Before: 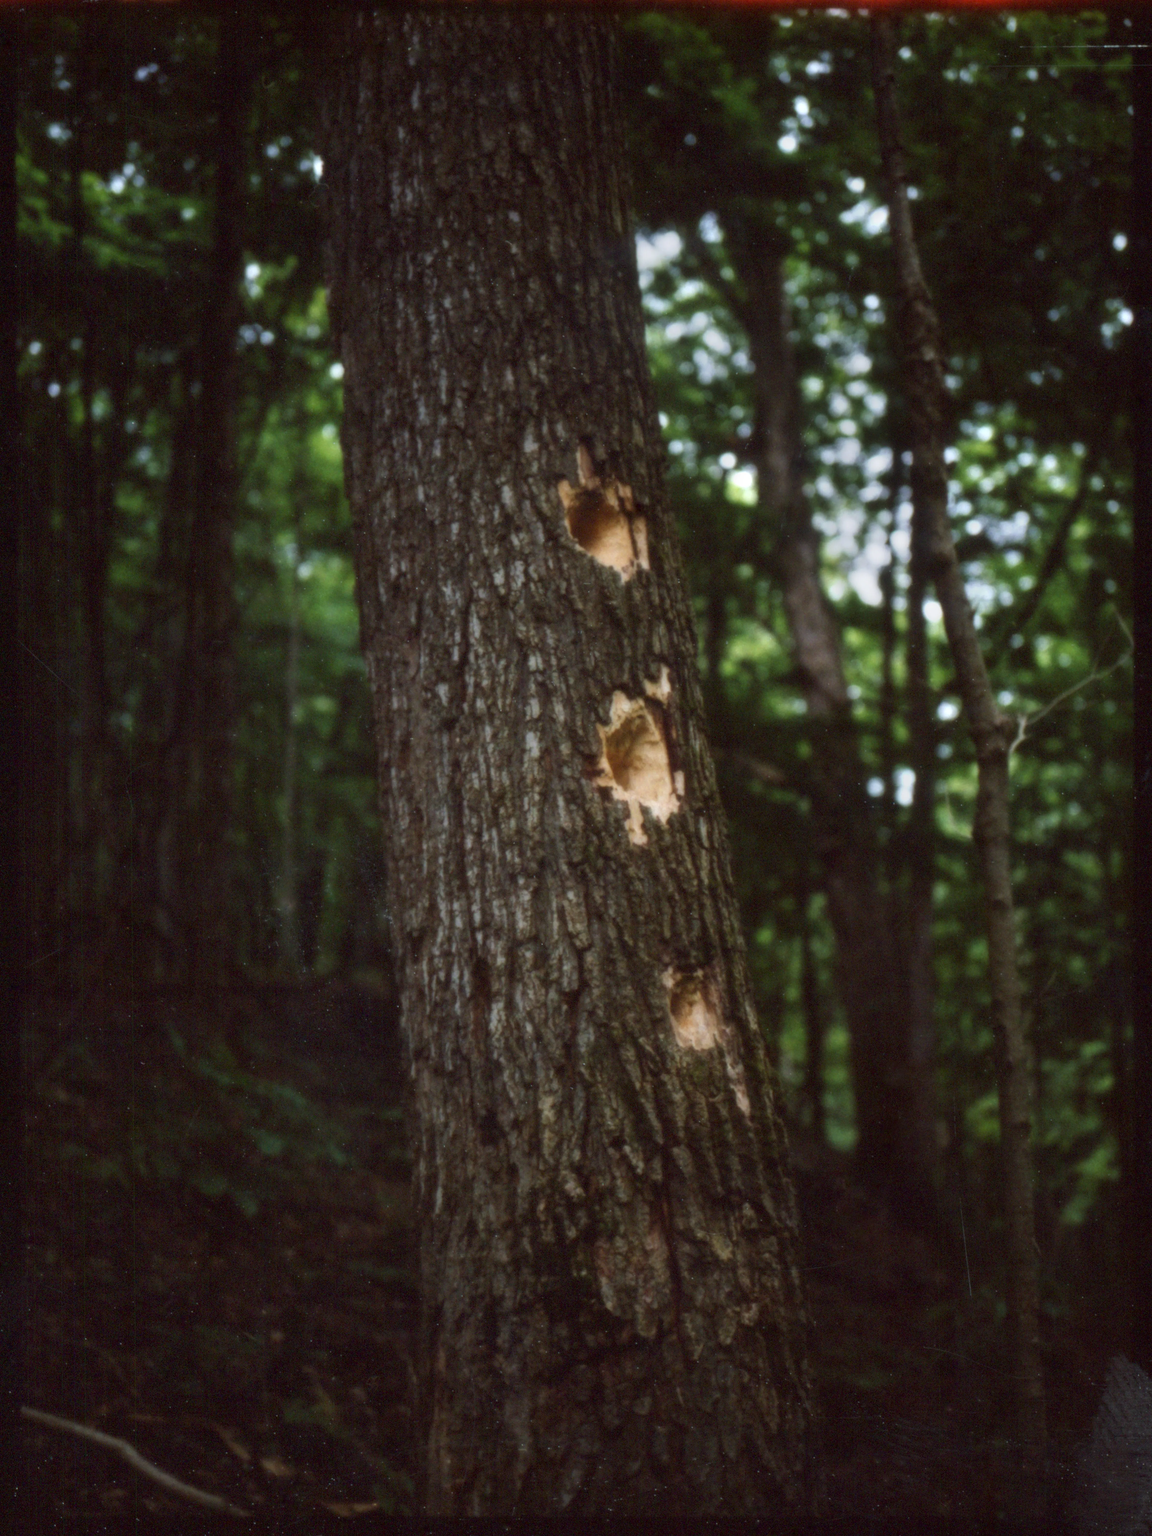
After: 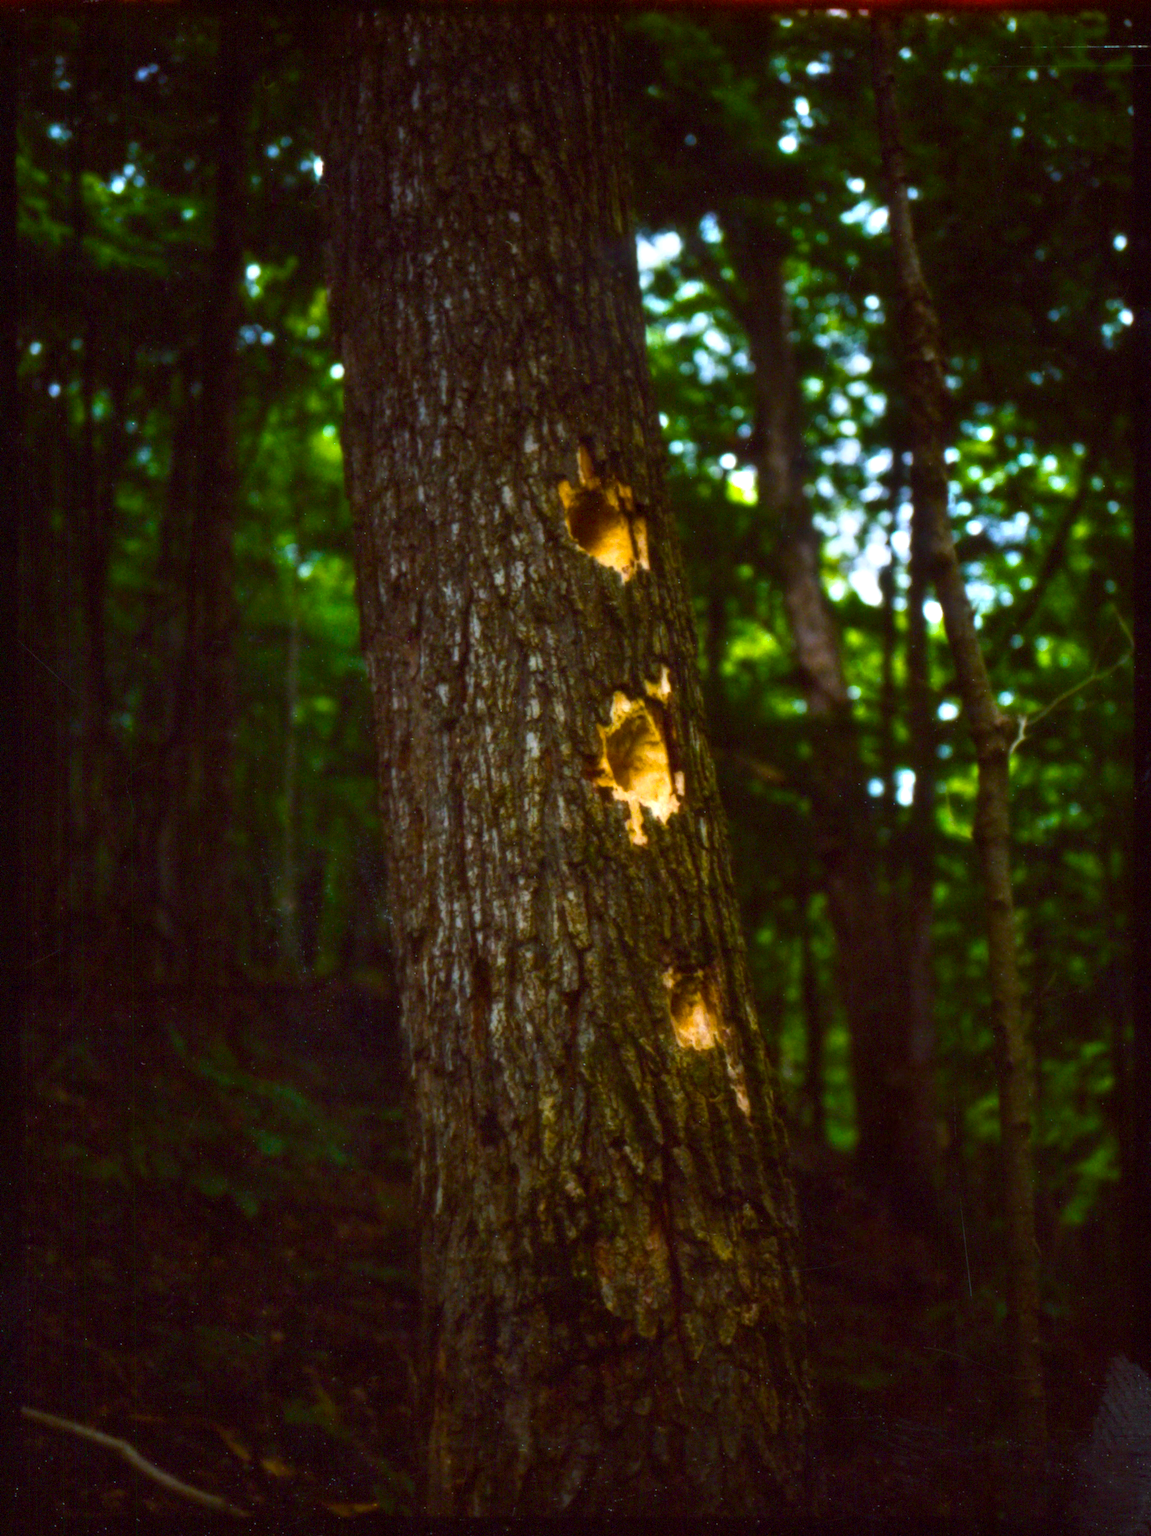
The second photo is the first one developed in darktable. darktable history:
color balance rgb: linear chroma grading › shadows -40%, linear chroma grading › highlights 40%, linear chroma grading › global chroma 45%, linear chroma grading › mid-tones -30%, perceptual saturation grading › global saturation 55%, perceptual saturation grading › highlights -50%, perceptual saturation grading › mid-tones 40%, perceptual saturation grading › shadows 30%, perceptual brilliance grading › global brilliance 20%, perceptual brilliance grading › shadows -40%, global vibrance 35%
rotate and perspective: automatic cropping off
